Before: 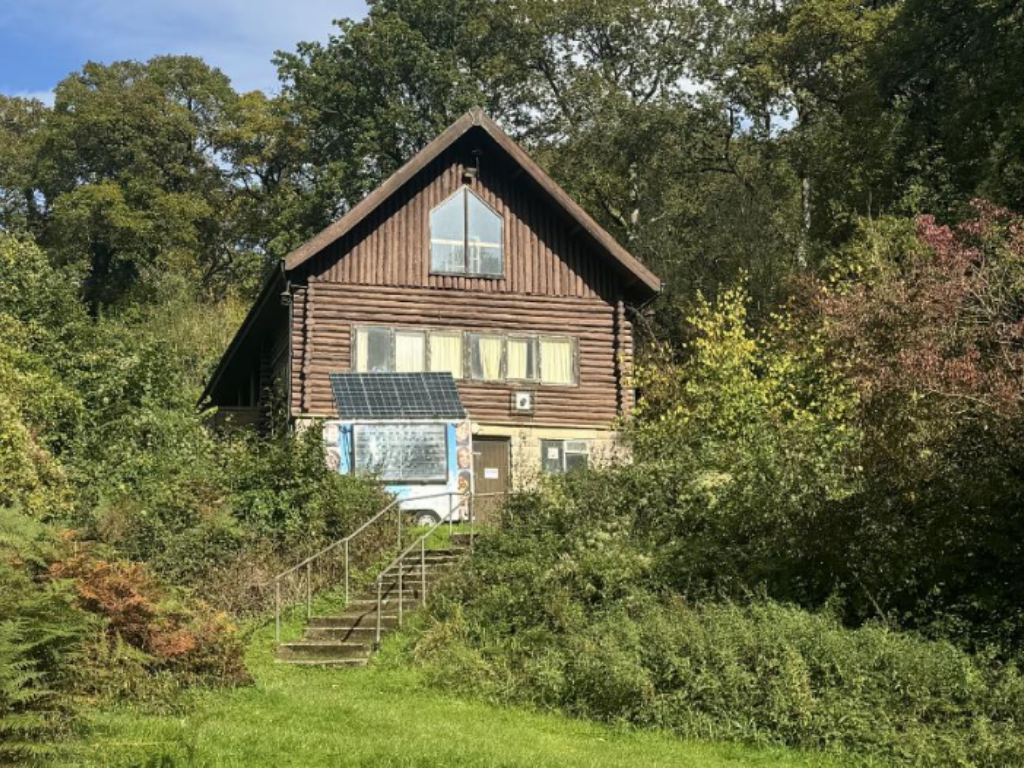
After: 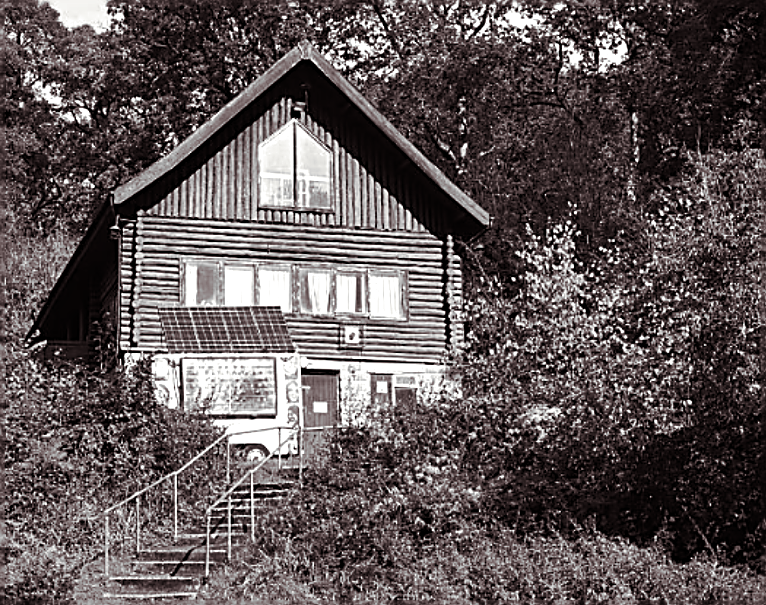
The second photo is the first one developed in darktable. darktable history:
white balance: red 1.009, blue 1.027
haze removal: adaptive false
split-toning: shadows › saturation 0.24, highlights › hue 54°, highlights › saturation 0.24
crop: left 16.768%, top 8.653%, right 8.362%, bottom 12.485%
tone equalizer: -8 EV -0.75 EV, -7 EV -0.7 EV, -6 EV -0.6 EV, -5 EV -0.4 EV, -3 EV 0.4 EV, -2 EV 0.6 EV, -1 EV 0.7 EV, +0 EV 0.75 EV, edges refinement/feathering 500, mask exposure compensation -1.57 EV, preserve details no
color calibration: output gray [0.253, 0.26, 0.487, 0], gray › normalize channels true, illuminant same as pipeline (D50), adaptation XYZ, x 0.346, y 0.359, gamut compression 0
sharpen: amount 1
